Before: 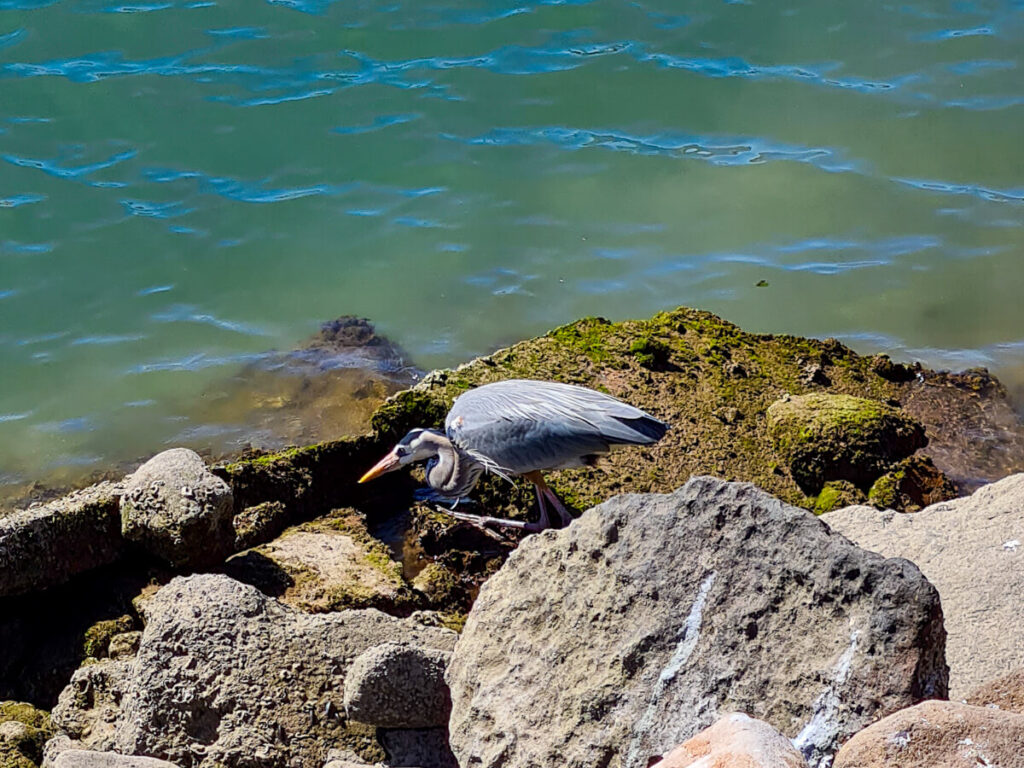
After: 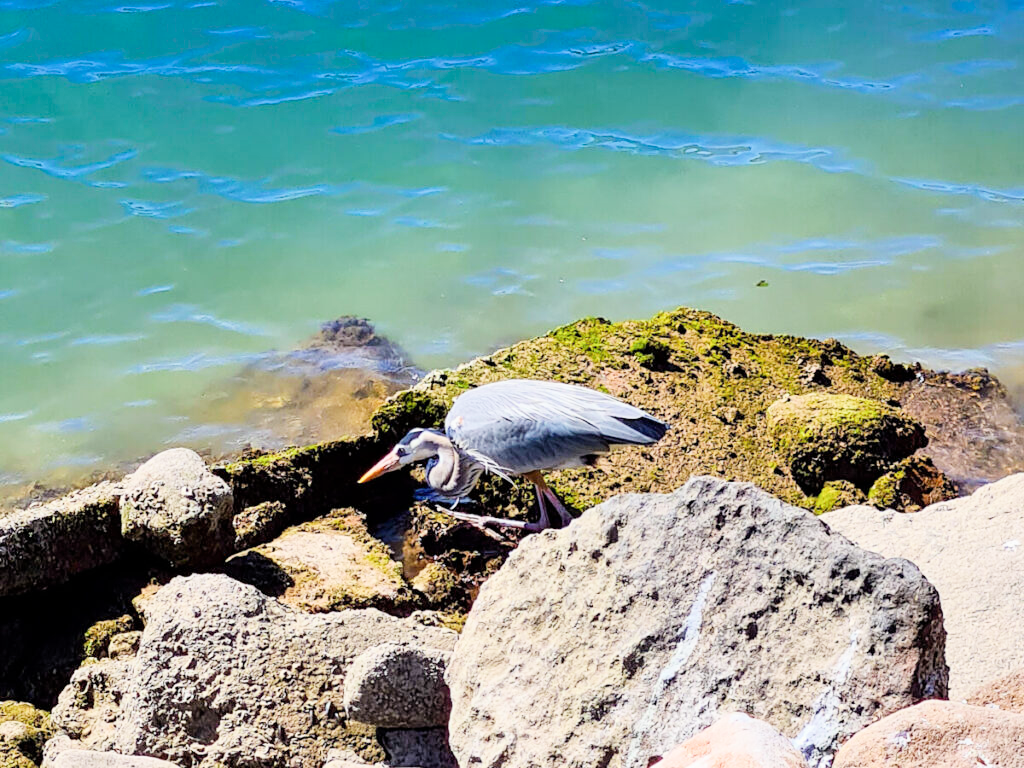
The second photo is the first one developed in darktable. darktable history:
filmic rgb: black relative exposure -7.65 EV, white relative exposure 4.56 EV, hardness 3.61
exposure: black level correction 0, exposure 1.675 EV, compensate exposure bias true, compensate highlight preservation false
graduated density: density 2.02 EV, hardness 44%, rotation 0.374°, offset 8.21, hue 208.8°, saturation 97%
